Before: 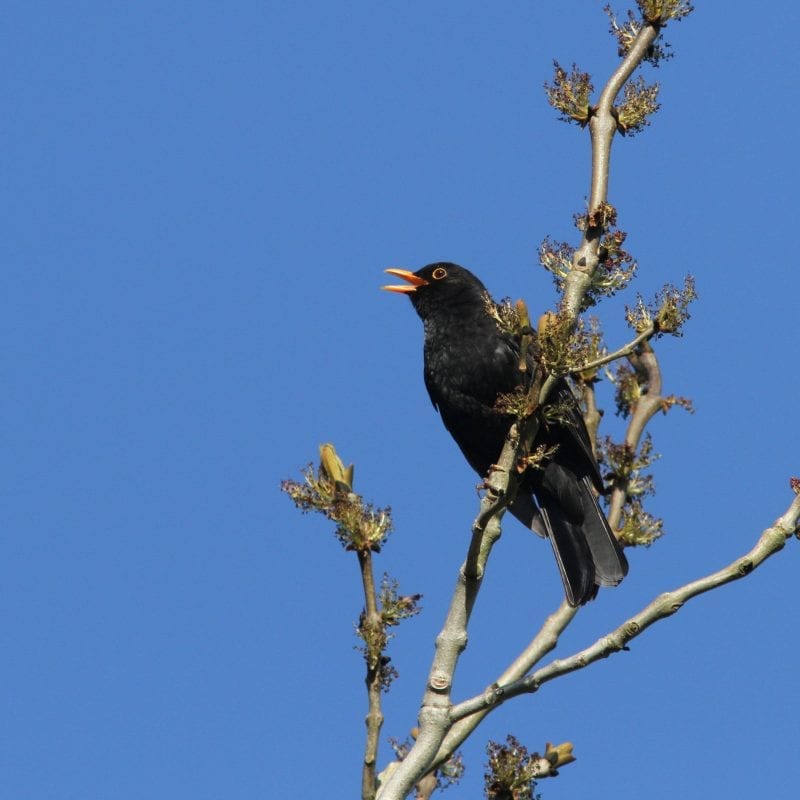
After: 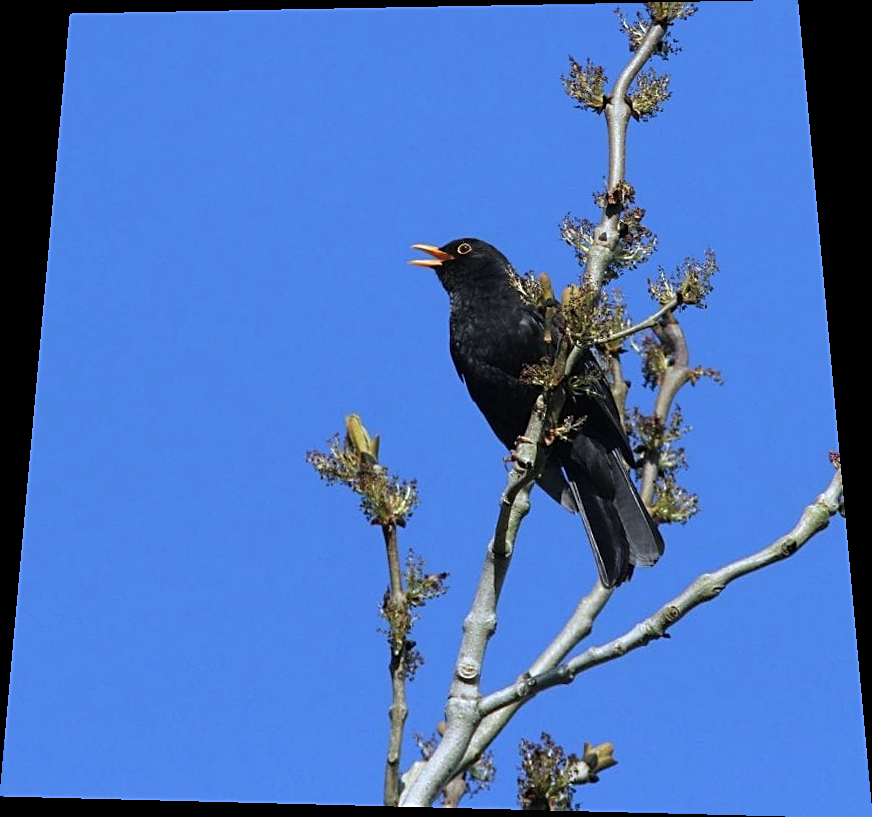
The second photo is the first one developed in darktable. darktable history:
rotate and perspective: rotation 0.128°, lens shift (vertical) -0.181, lens shift (horizontal) -0.044, shear 0.001, automatic cropping off
sharpen: on, module defaults
white balance: red 0.948, green 1.02, blue 1.176
